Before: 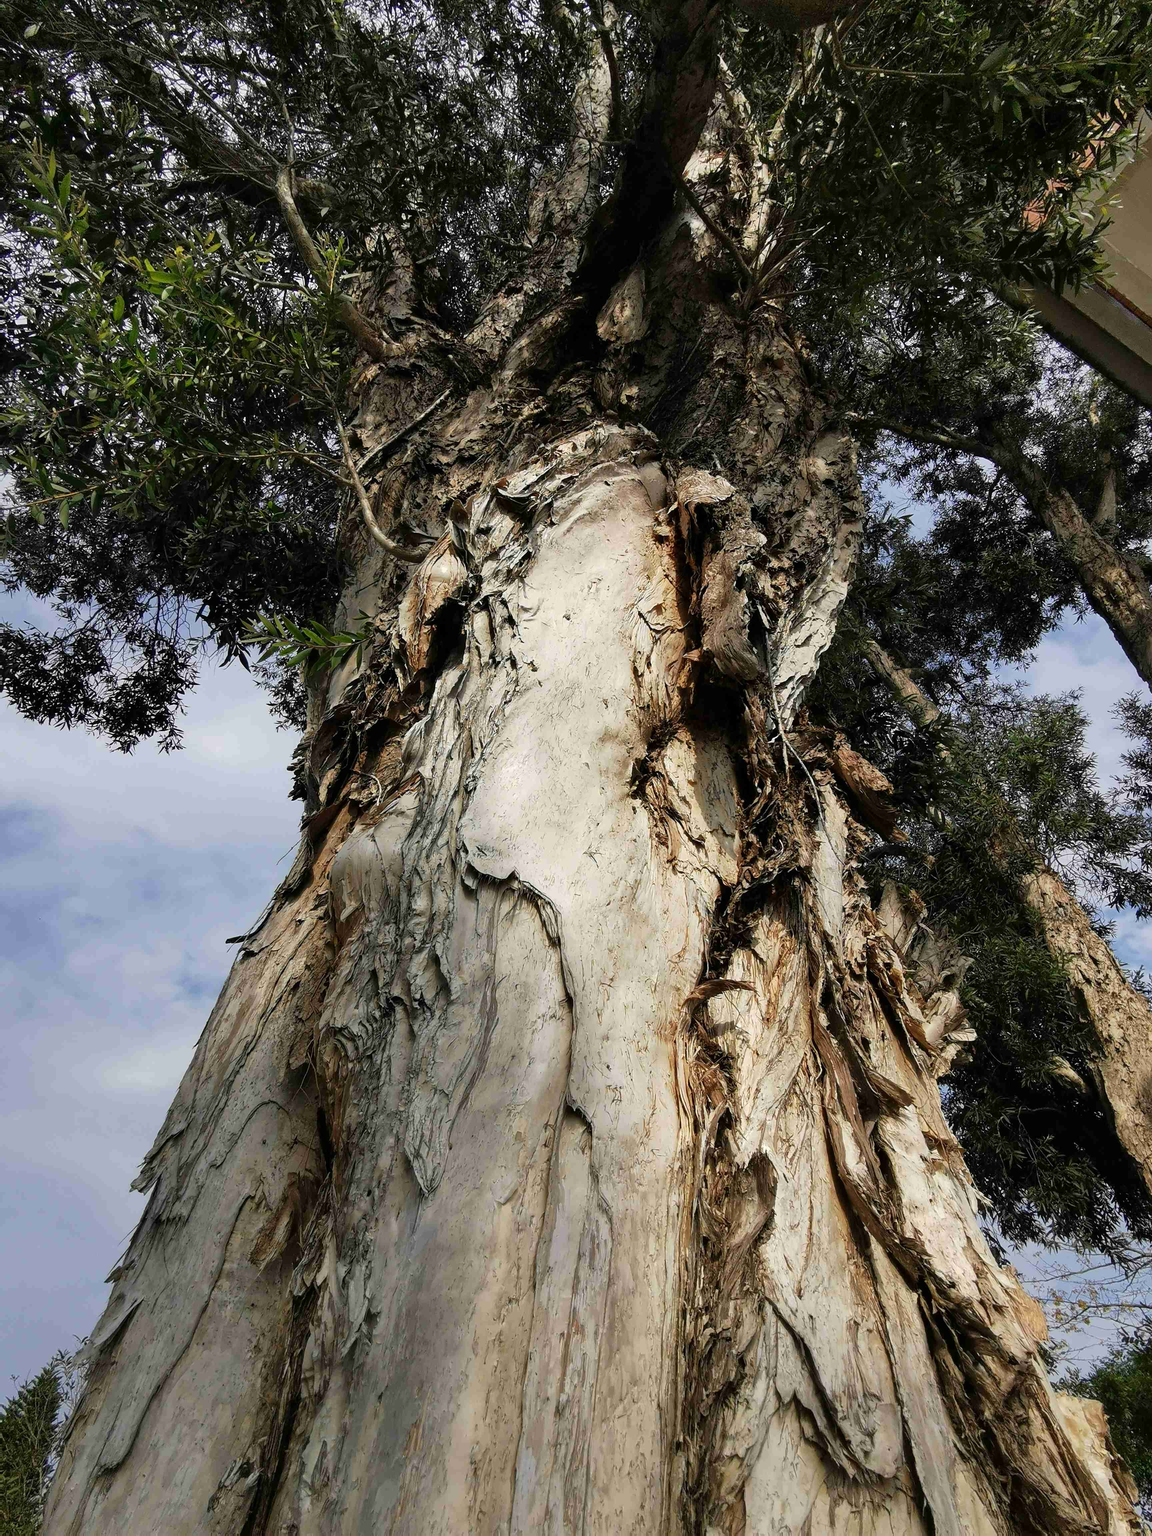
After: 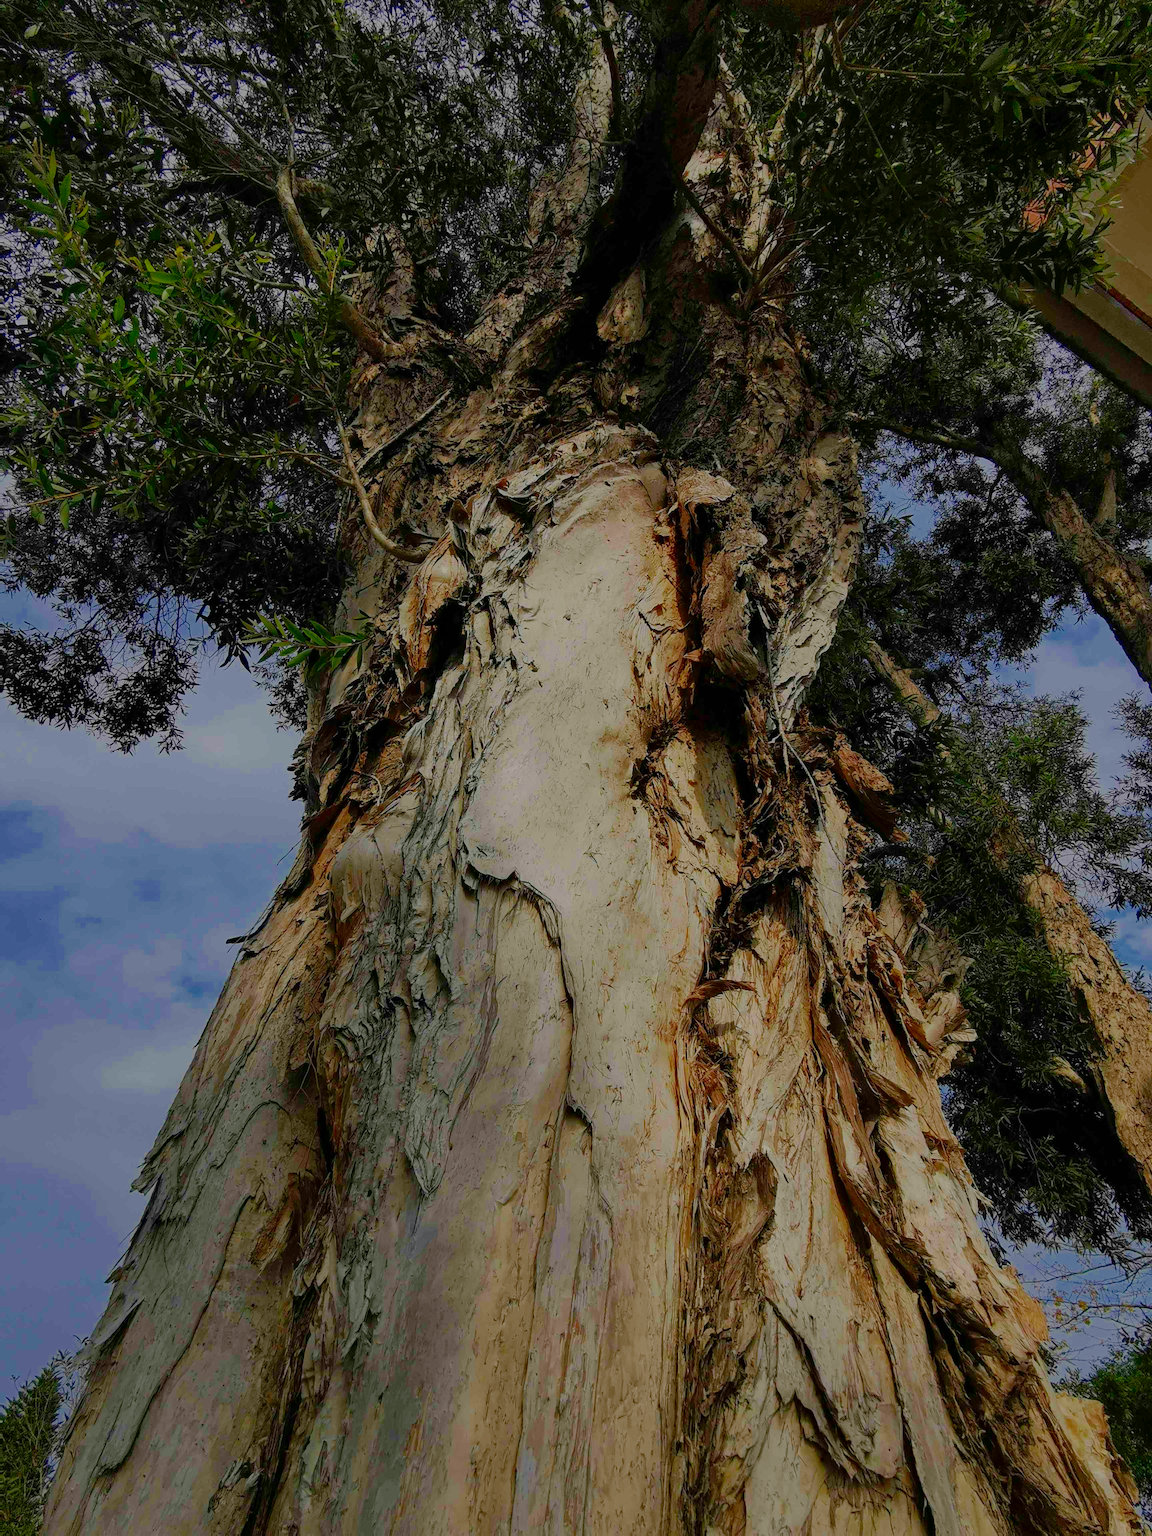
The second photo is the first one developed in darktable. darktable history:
filmic rgb: black relative exposure -14 EV, white relative exposure 8 EV, threshold 3 EV, hardness 3.74, latitude 50%, contrast 0.5, color science v5 (2021), contrast in shadows safe, contrast in highlights safe, enable highlight reconstruction true
contrast brightness saturation: contrast 0.07, brightness -0.14, saturation 0.11
tone curve: curves: ch0 [(0, 0) (0.003, 0.001) (0.011, 0.005) (0.025, 0.011) (0.044, 0.02) (0.069, 0.031) (0.1, 0.045) (0.136, 0.077) (0.177, 0.124) (0.224, 0.181) (0.277, 0.245) (0.335, 0.316) (0.399, 0.393) (0.468, 0.477) (0.543, 0.568) (0.623, 0.666) (0.709, 0.771) (0.801, 0.871) (0.898, 0.965) (1, 1)], preserve colors none
haze removal: strength 0.29, distance 0.25, compatibility mode true, adaptive false
